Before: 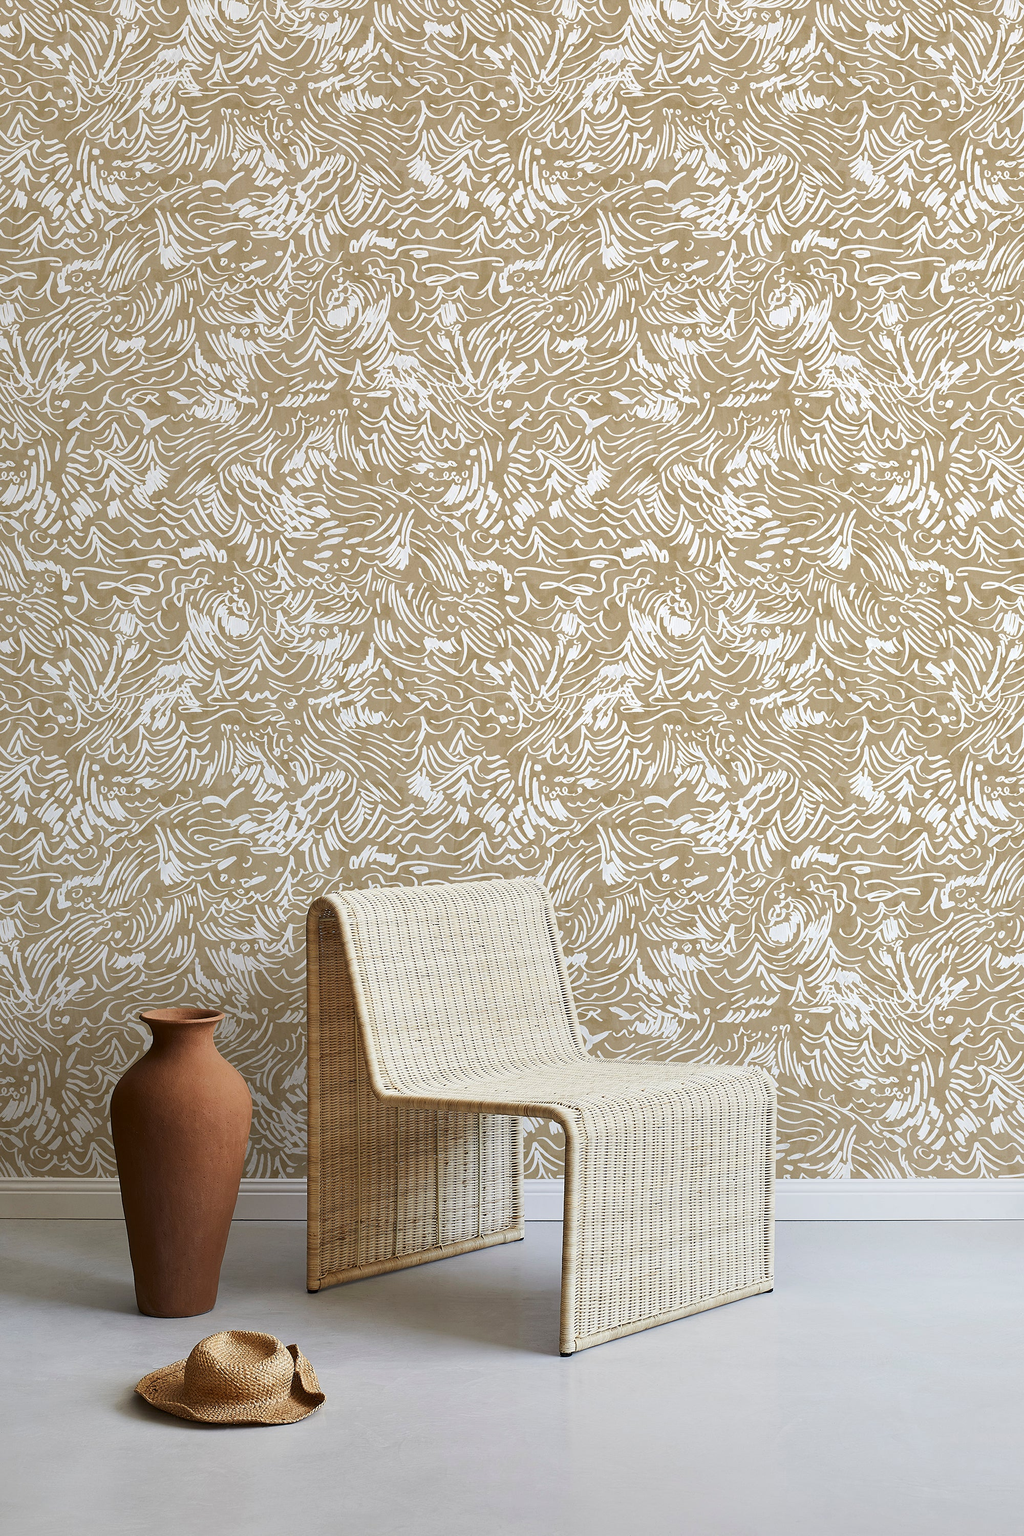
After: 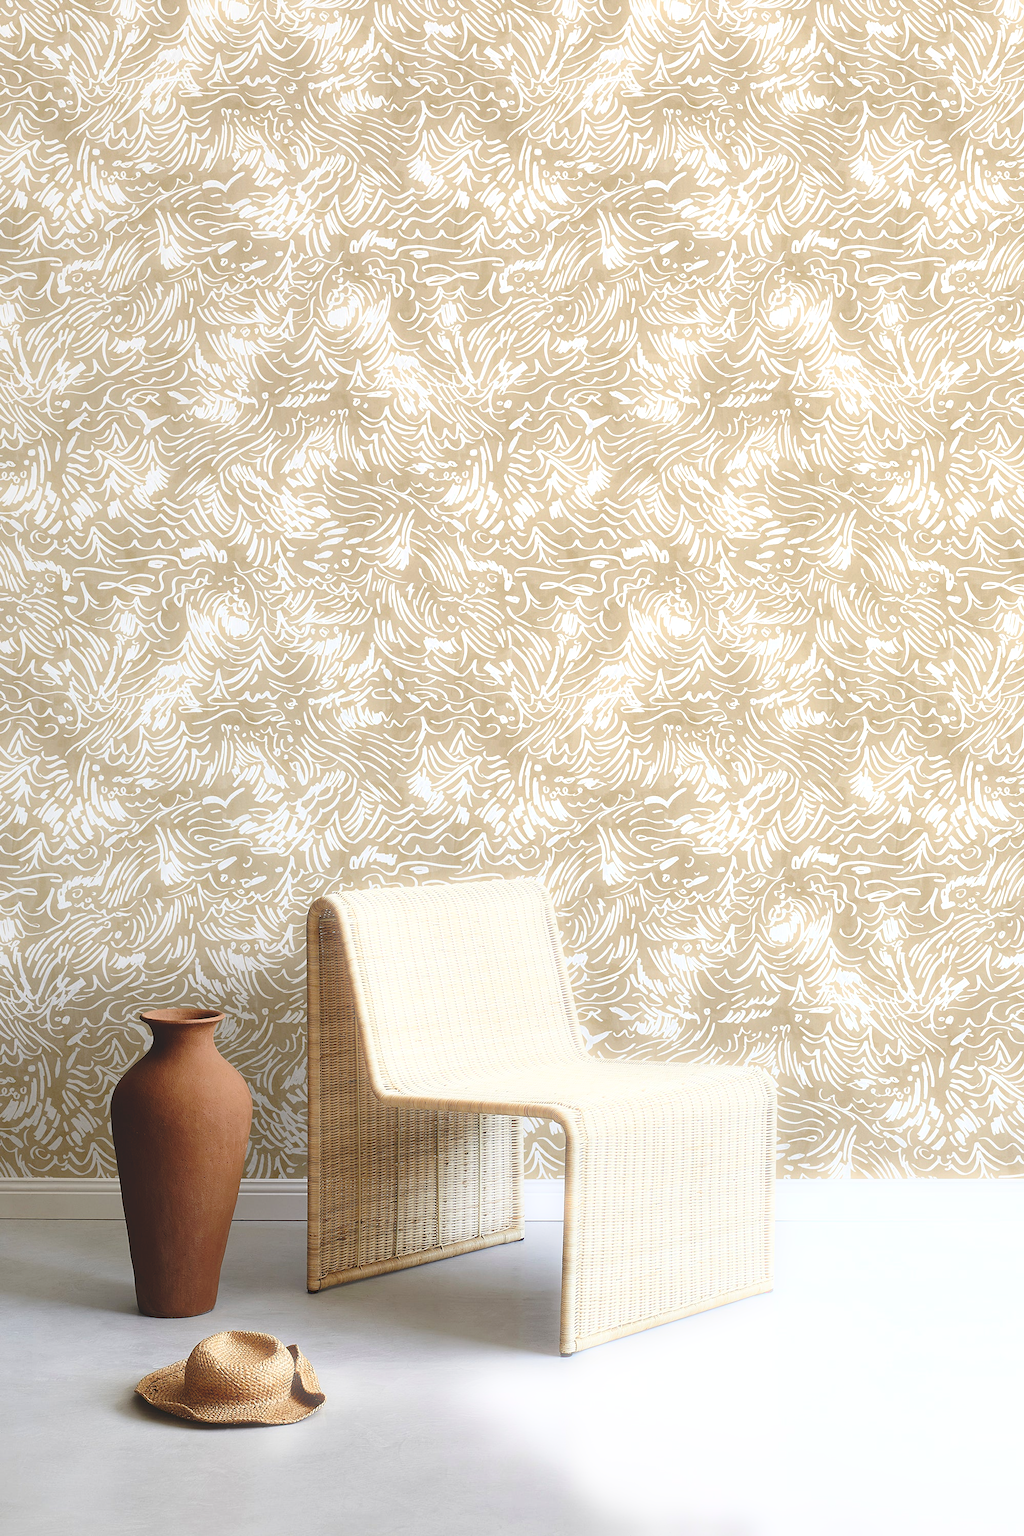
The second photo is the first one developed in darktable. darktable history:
color balance: contrast 10%
bloom: size 5%, threshold 95%, strength 15%
tone curve: curves: ch0 [(0, 0) (0.003, 0.128) (0.011, 0.133) (0.025, 0.133) (0.044, 0.141) (0.069, 0.152) (0.1, 0.169) (0.136, 0.201) (0.177, 0.239) (0.224, 0.294) (0.277, 0.358) (0.335, 0.428) (0.399, 0.488) (0.468, 0.55) (0.543, 0.611) (0.623, 0.678) (0.709, 0.755) (0.801, 0.843) (0.898, 0.91) (1, 1)], preserve colors none
